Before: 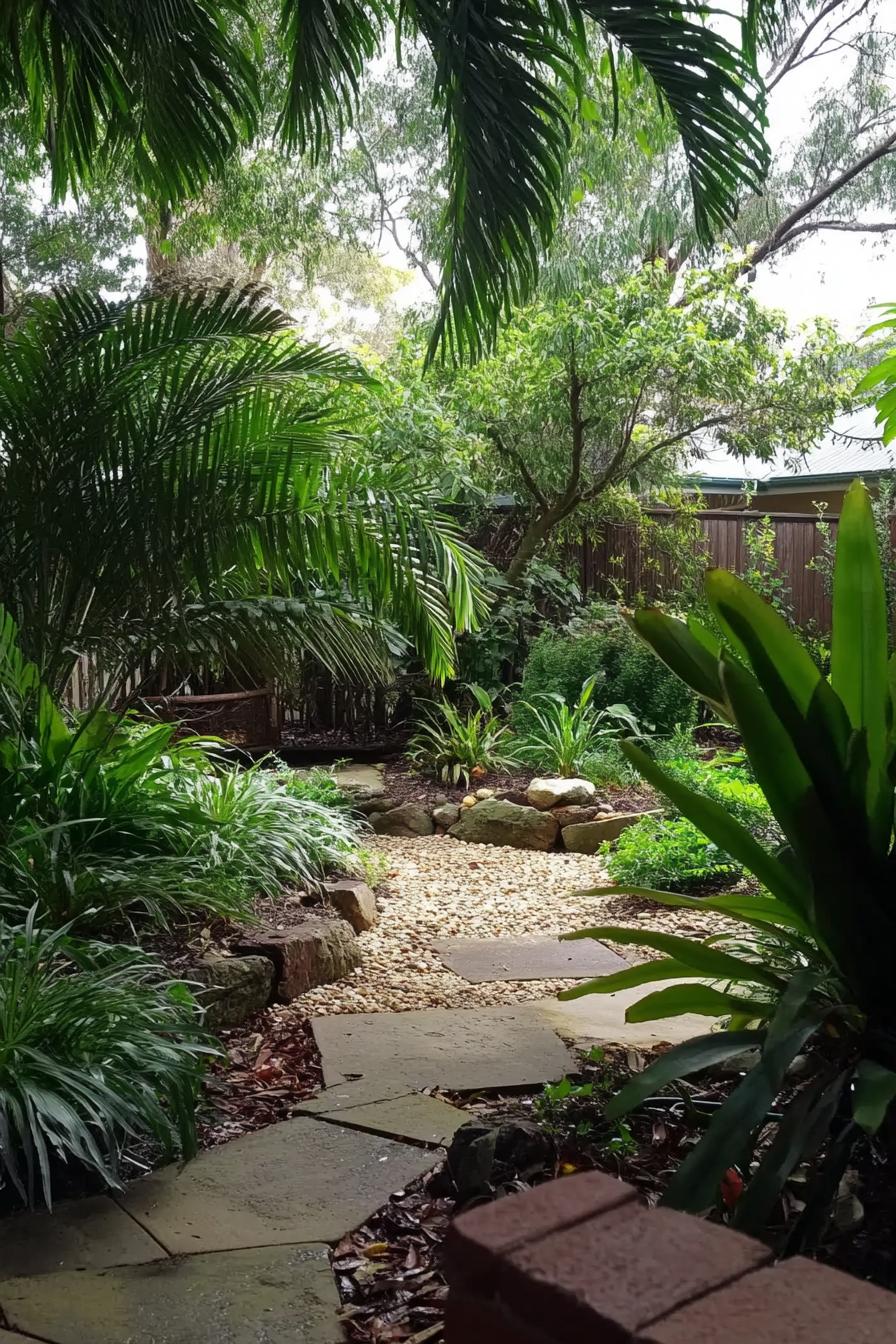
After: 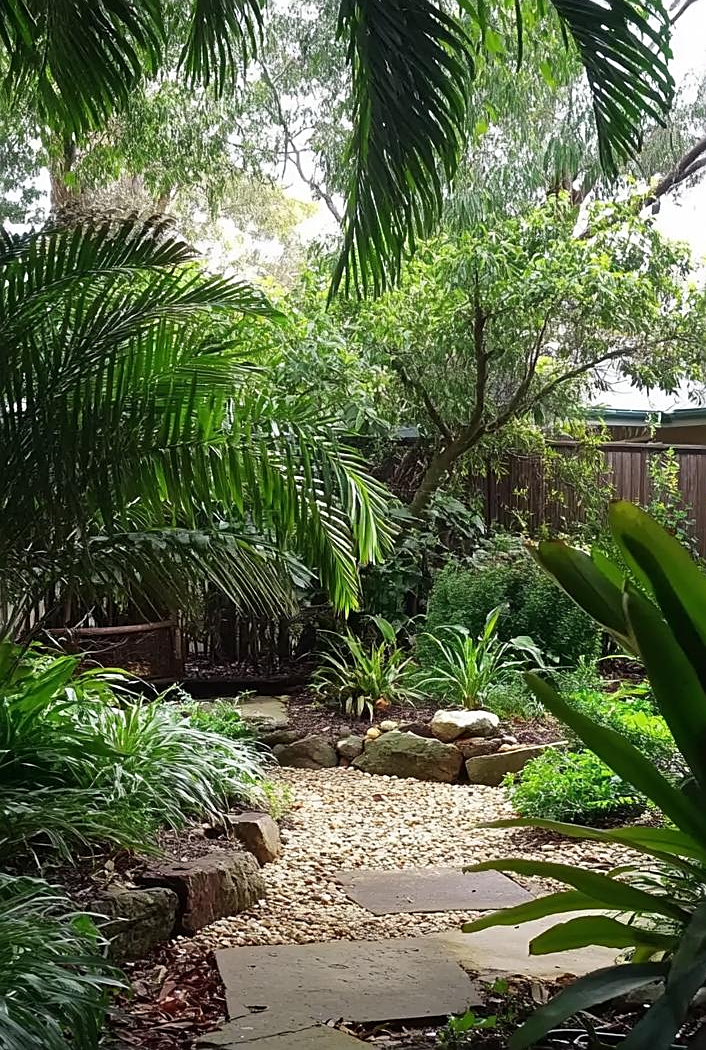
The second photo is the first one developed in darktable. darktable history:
sharpen: amount 0.55
crop and rotate: left 10.77%, top 5.1%, right 10.41%, bottom 16.76%
